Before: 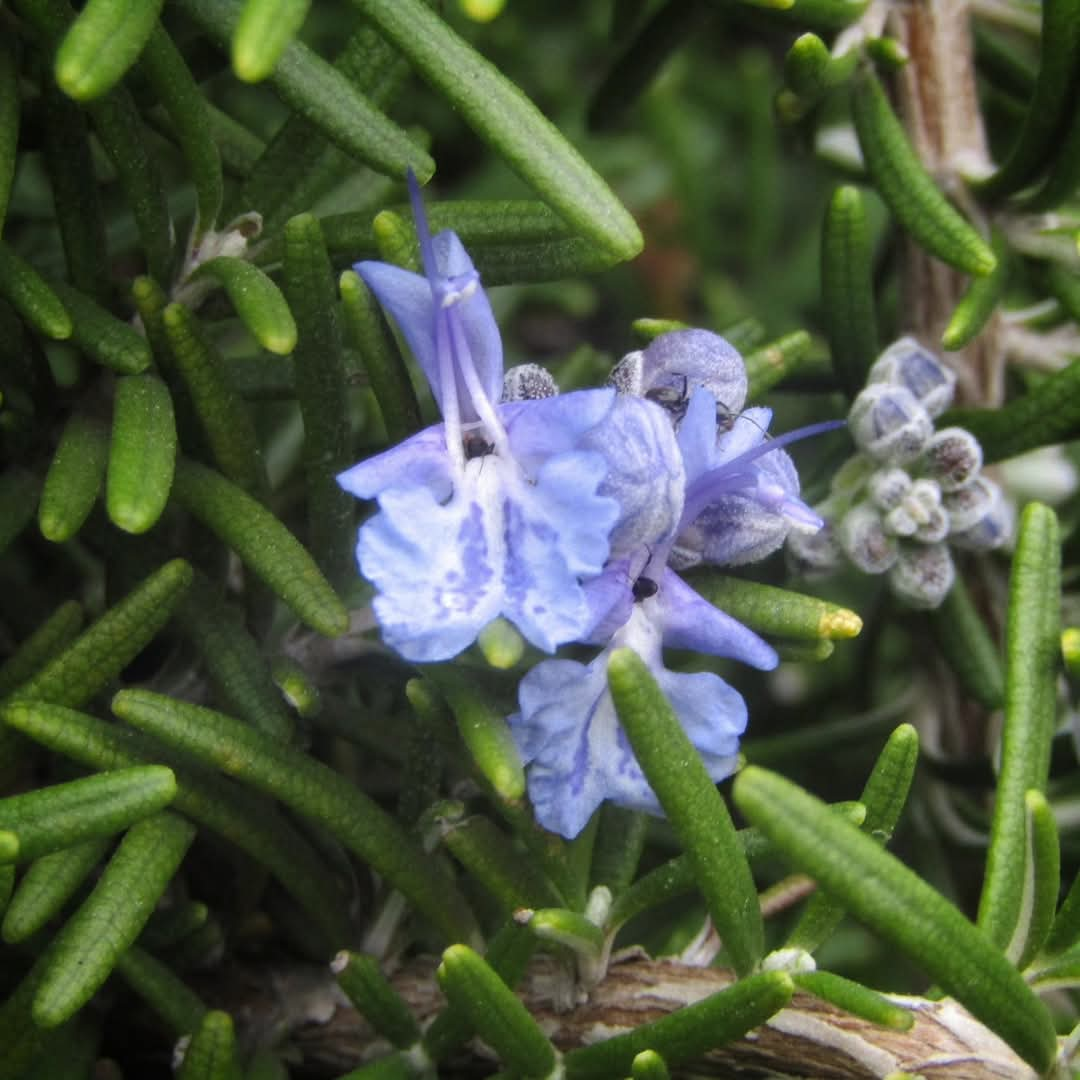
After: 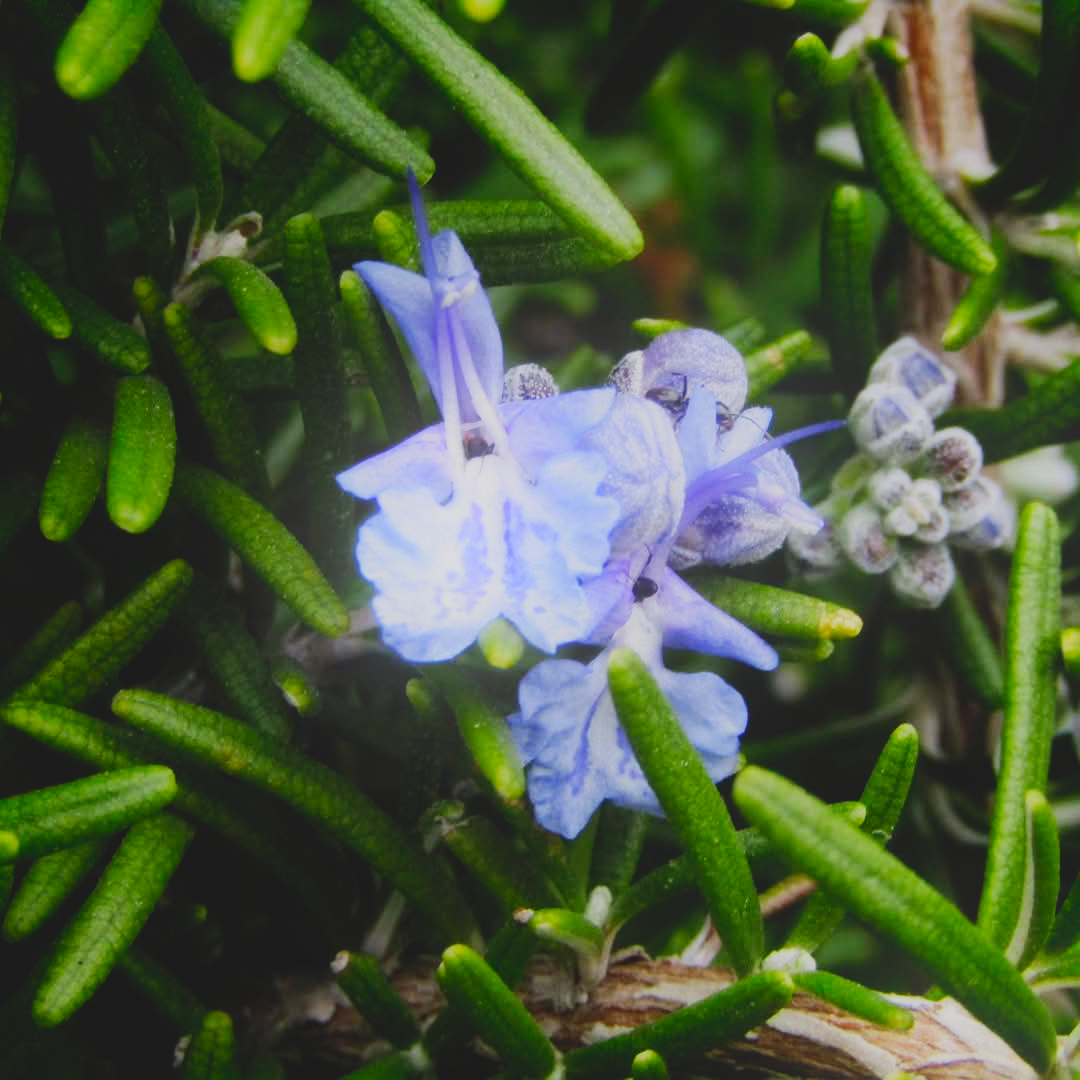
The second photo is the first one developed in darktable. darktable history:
contrast brightness saturation: contrast -0.19, saturation 0.19
bloom: threshold 82.5%, strength 16.25%
sigmoid: contrast 1.8, skew -0.2, preserve hue 0%, red attenuation 0.1, red rotation 0.035, green attenuation 0.1, green rotation -0.017, blue attenuation 0.15, blue rotation -0.052, base primaries Rec2020
